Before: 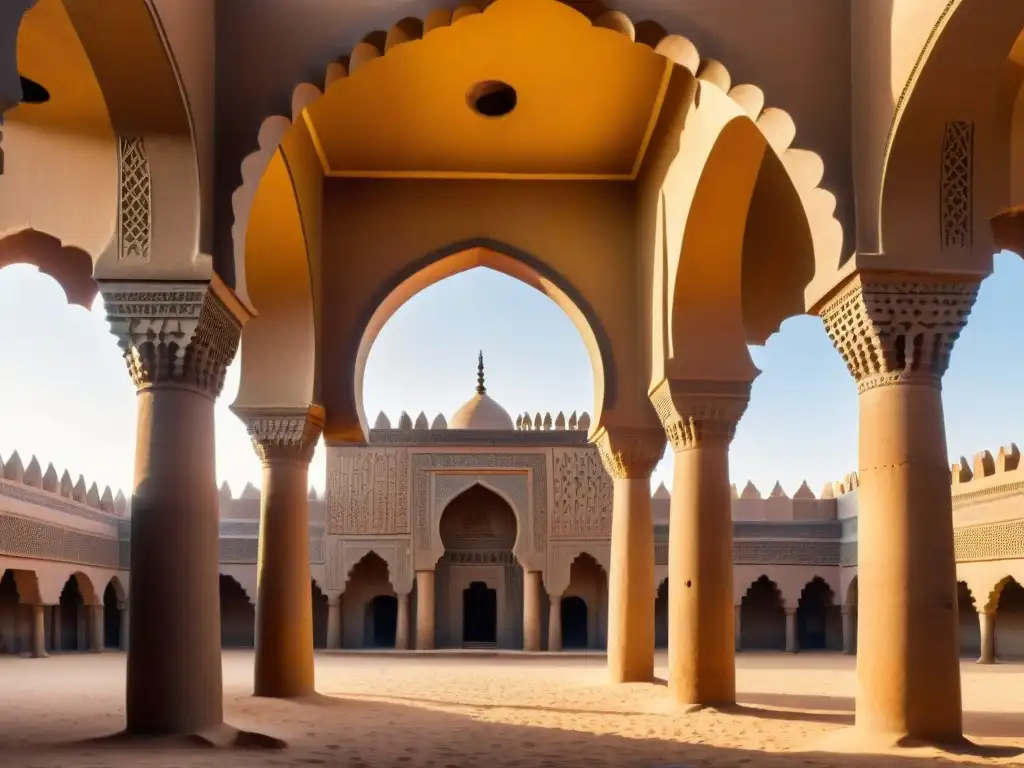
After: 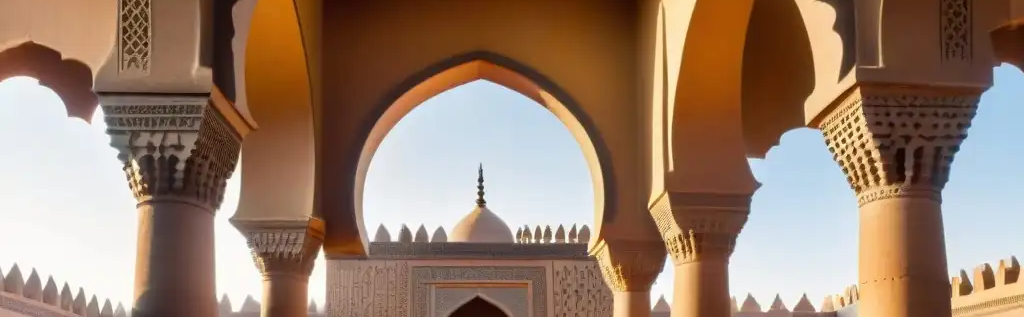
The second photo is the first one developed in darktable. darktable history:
crop and rotate: top 24.377%, bottom 34.301%
